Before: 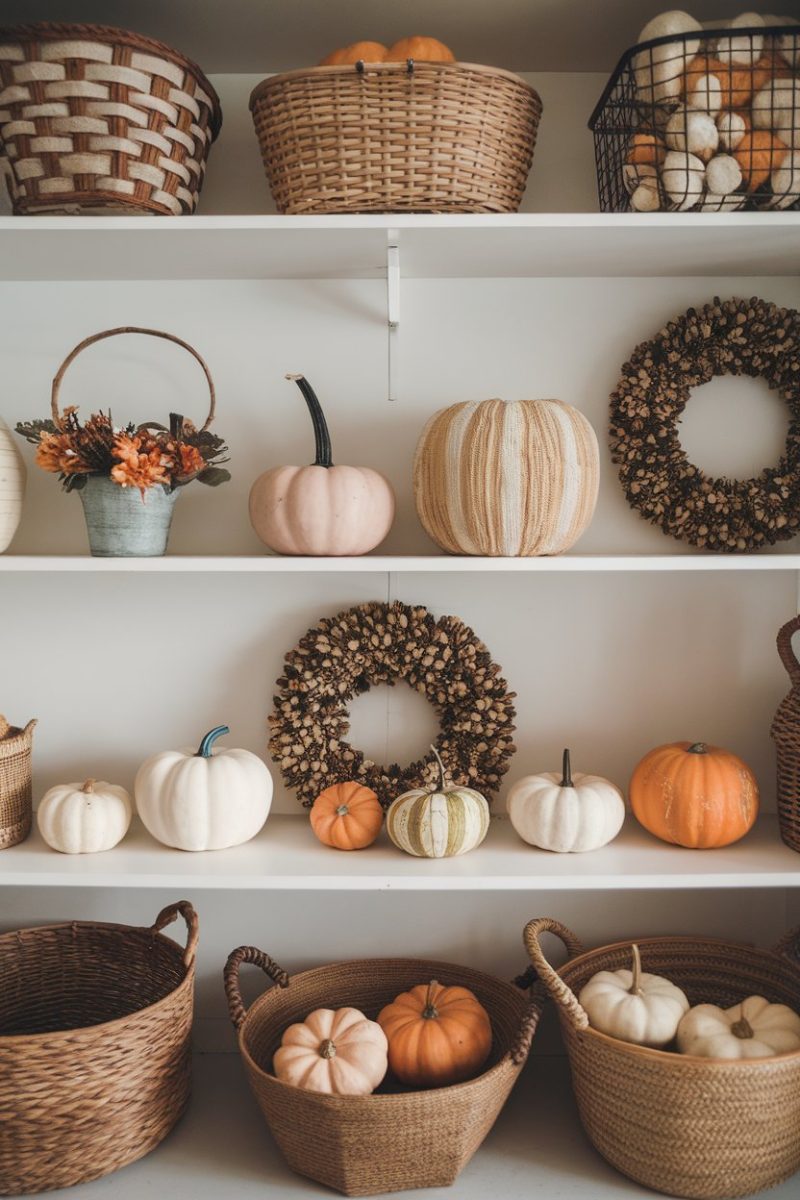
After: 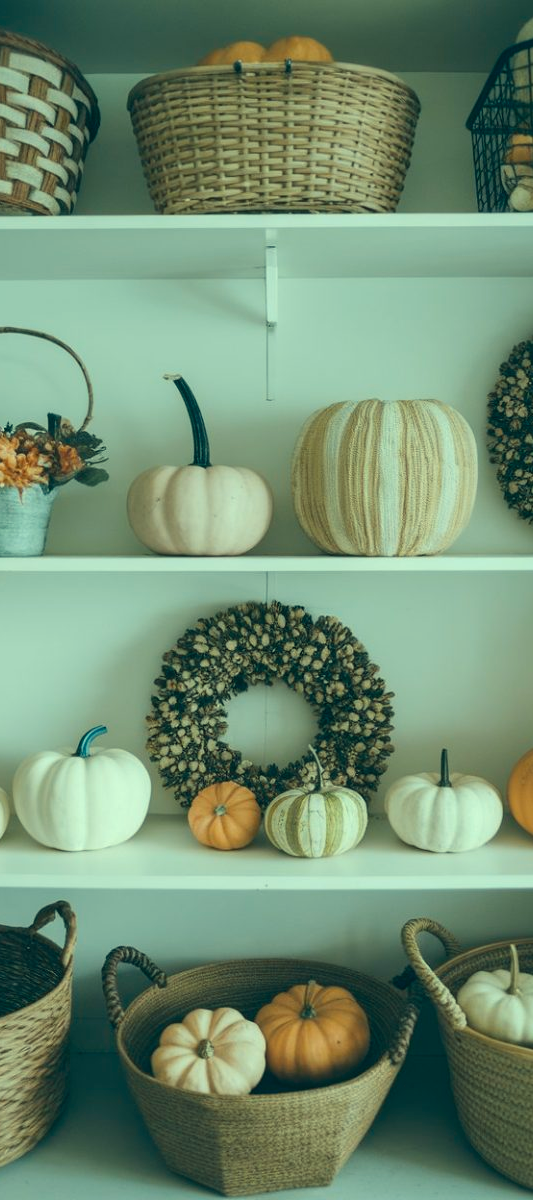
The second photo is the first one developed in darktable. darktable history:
crop and rotate: left 15.252%, right 18.021%
color correction: highlights a* -19.54, highlights b* 9.8, shadows a* -20.07, shadows b* -11.38
